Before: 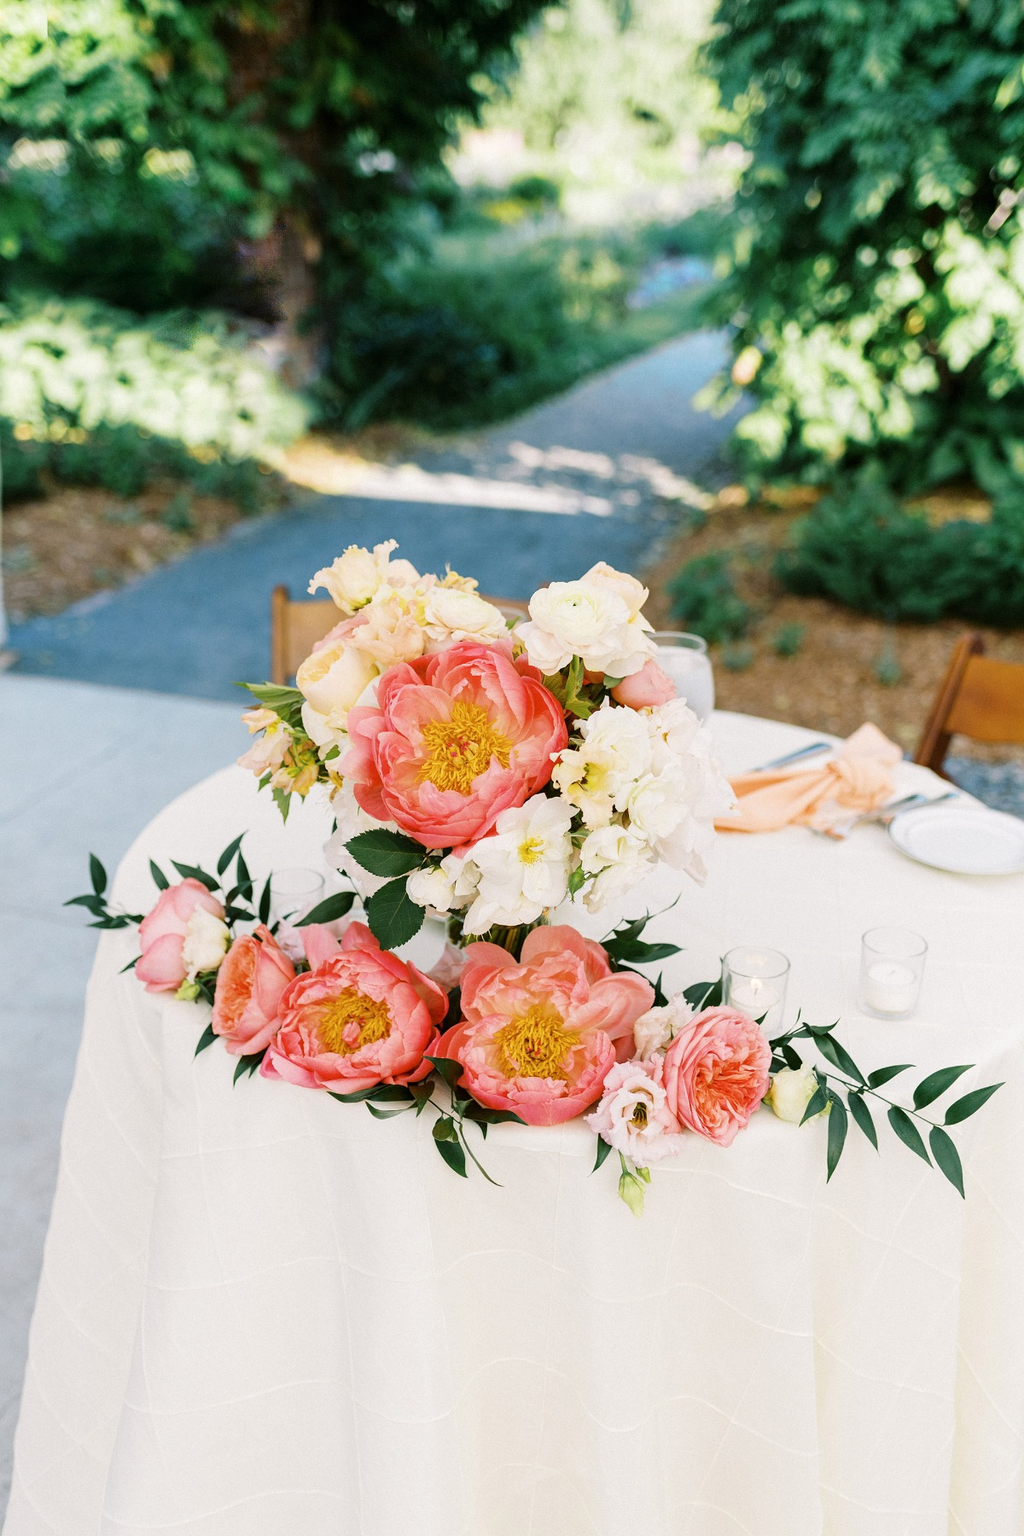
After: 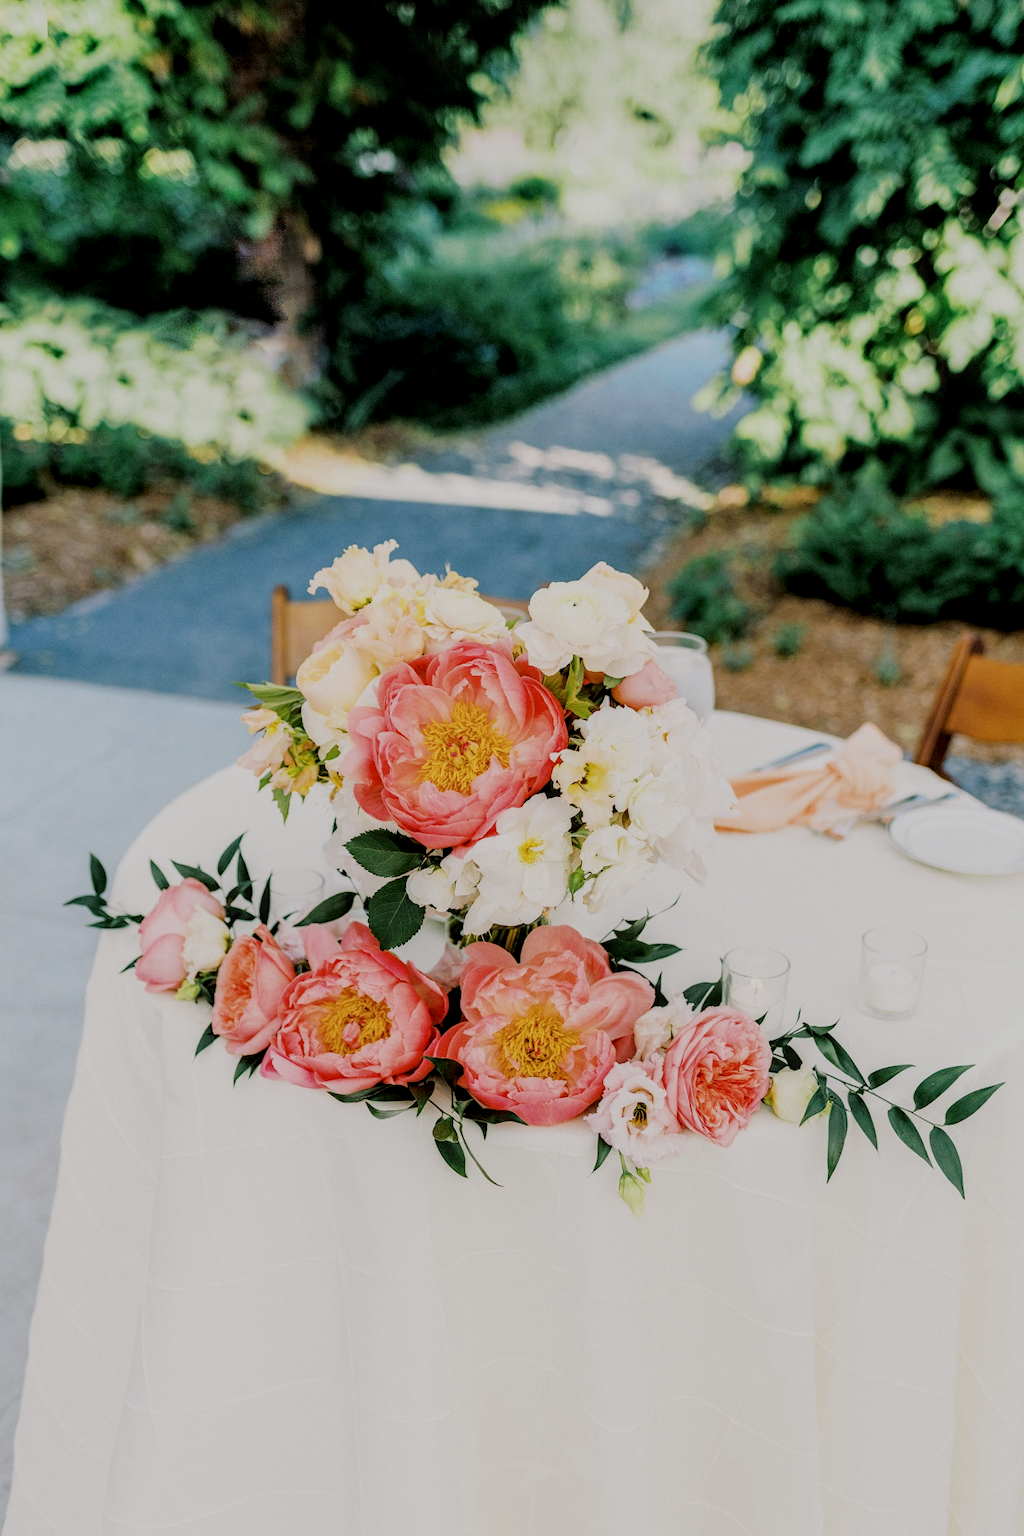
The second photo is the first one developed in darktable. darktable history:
local contrast: highlights 24%, detail 130%
exposure: exposure -0.003 EV, compensate highlight preservation false
filmic rgb: black relative exposure -6.81 EV, white relative exposure 5.92 EV, hardness 2.71
